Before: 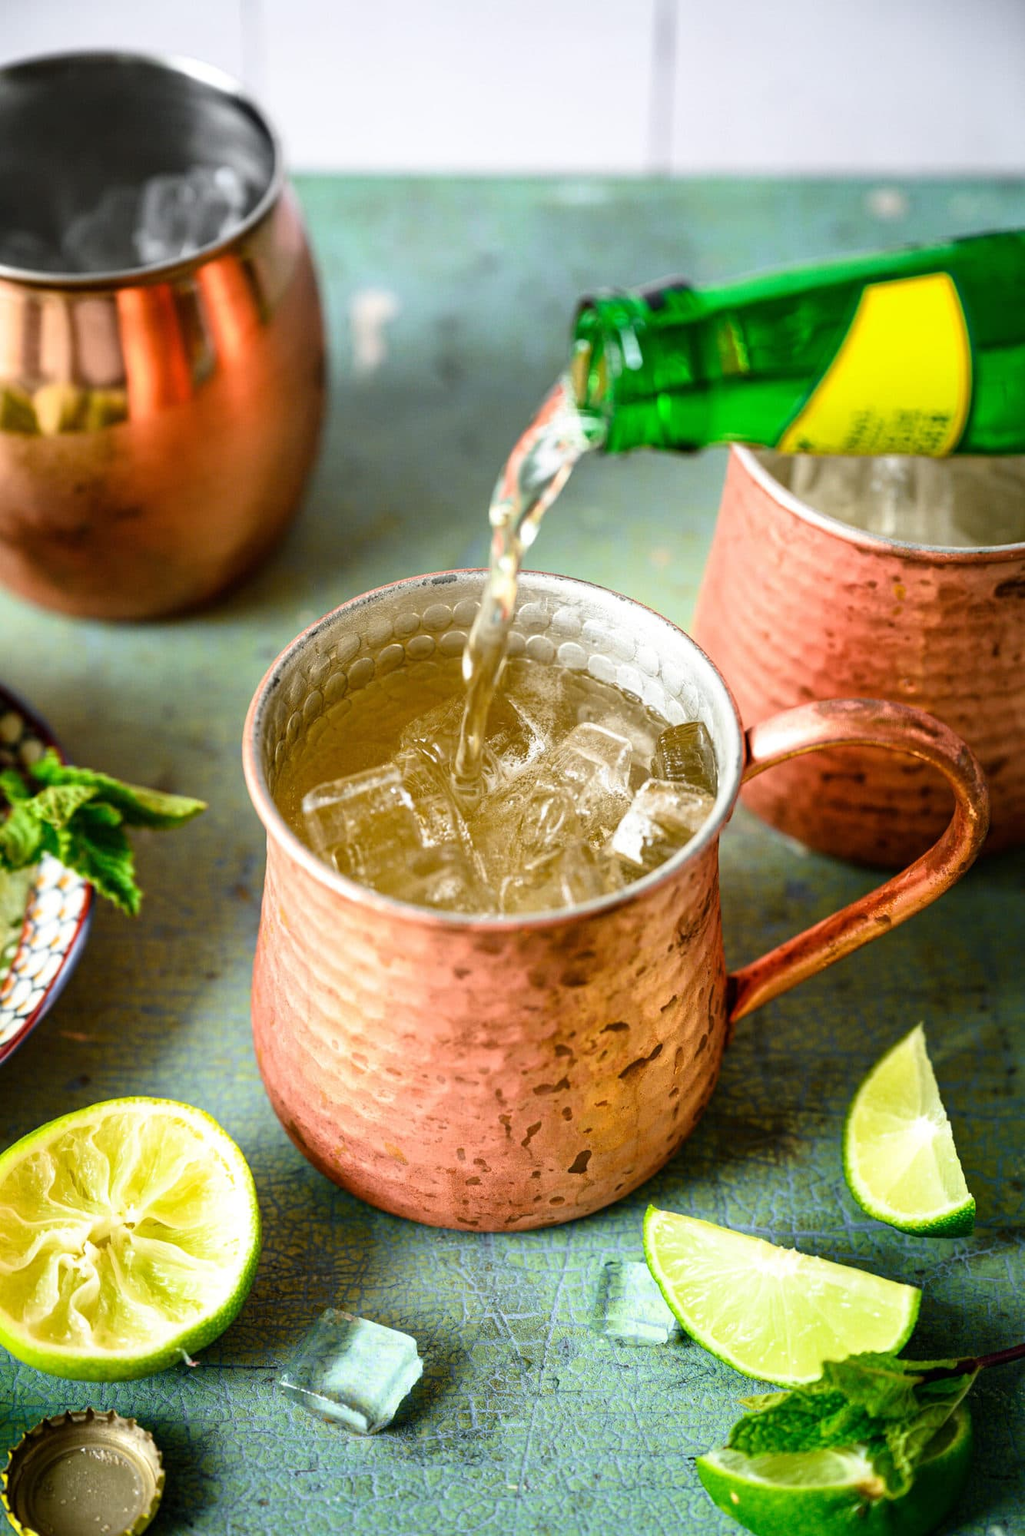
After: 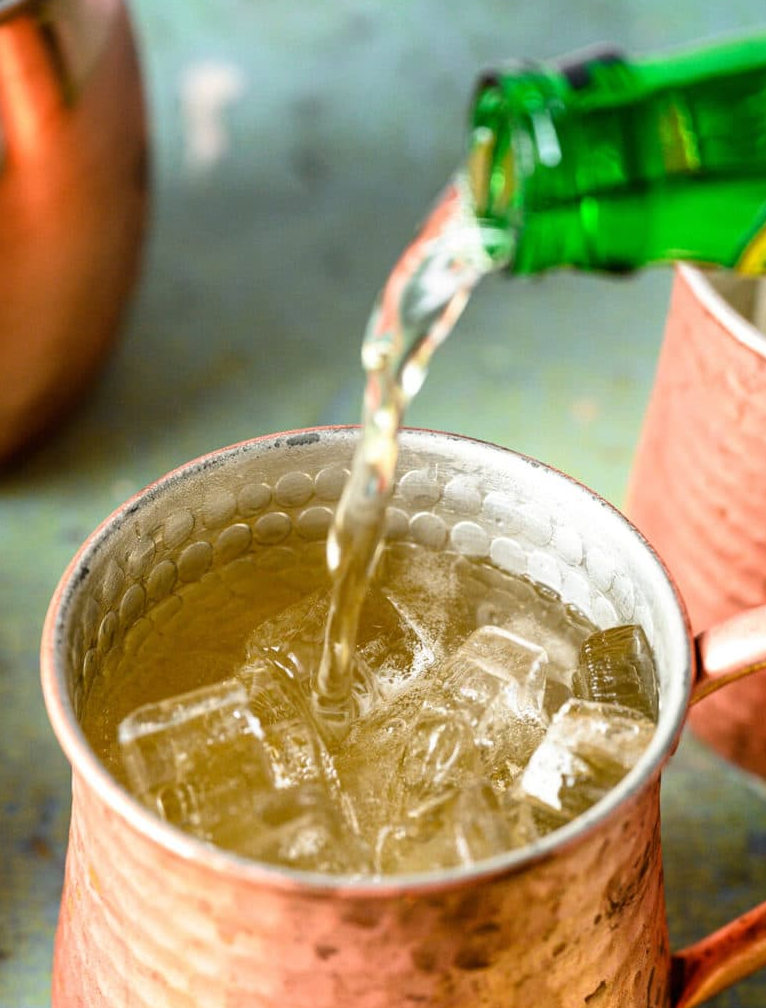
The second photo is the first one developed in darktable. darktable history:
crop: left 20.674%, top 15.786%, right 21.842%, bottom 33.767%
